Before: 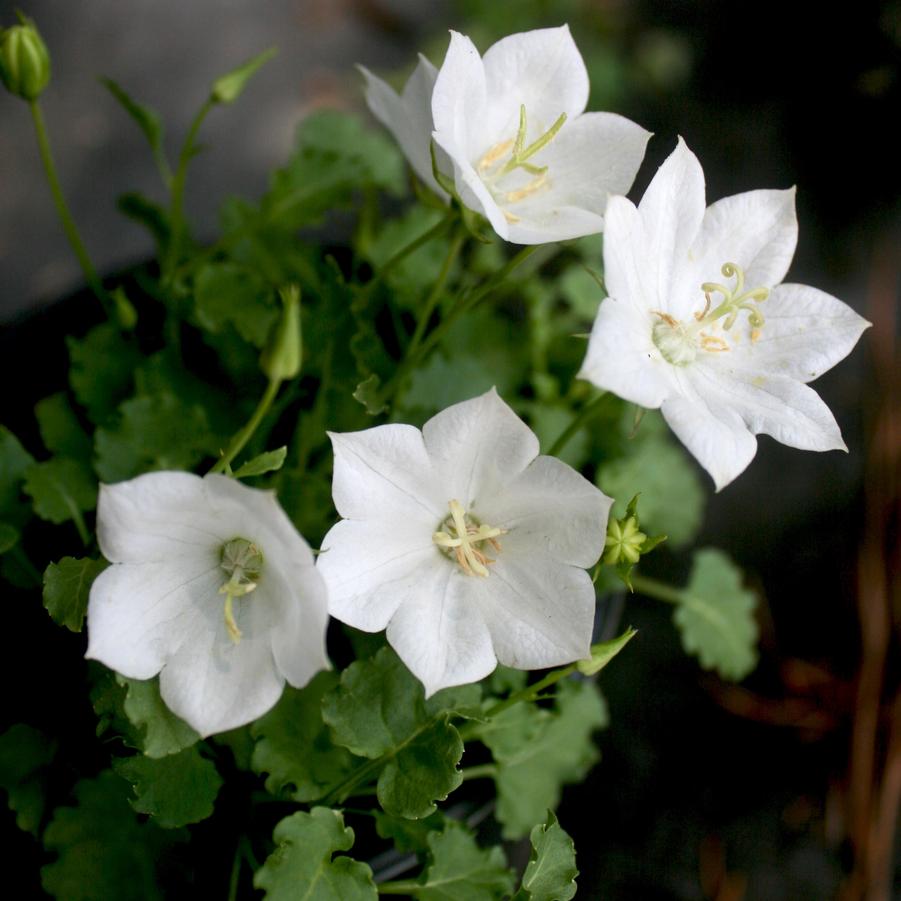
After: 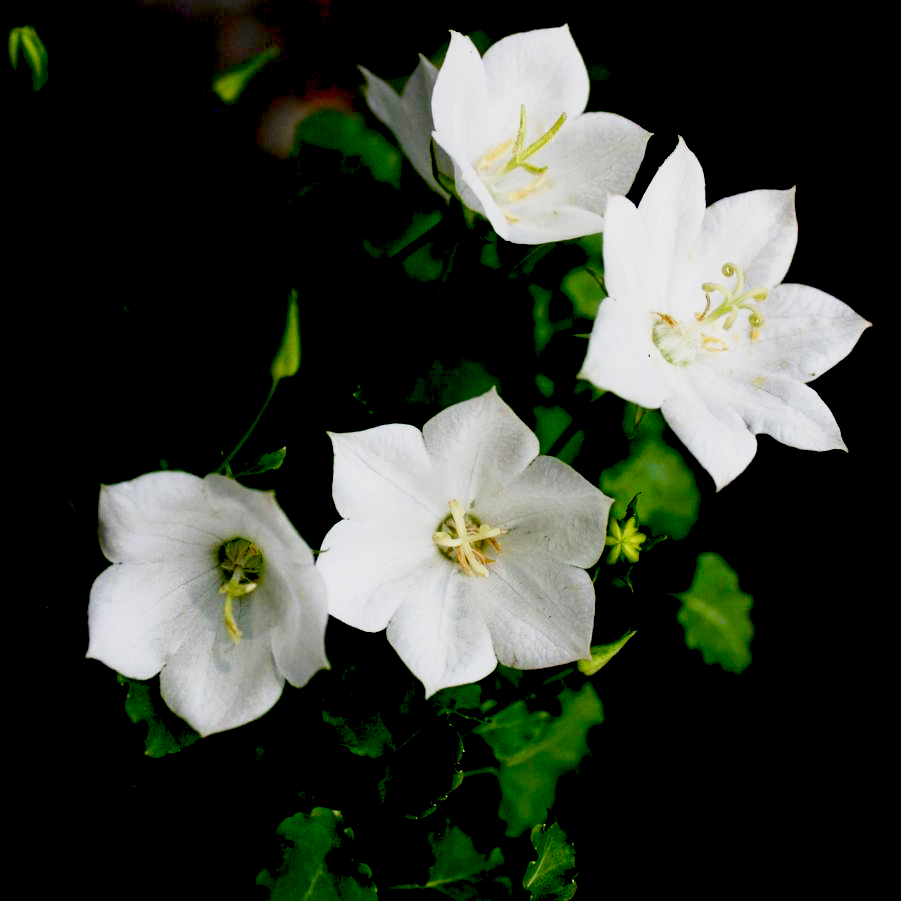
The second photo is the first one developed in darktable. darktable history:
contrast brightness saturation: contrast 0.07, brightness -0.13, saturation 0.06
exposure: black level correction 0.1, exposure -0.092 EV, compensate highlight preservation false
base curve: curves: ch0 [(0, 0) (0.088, 0.125) (0.176, 0.251) (0.354, 0.501) (0.613, 0.749) (1, 0.877)], preserve colors none
